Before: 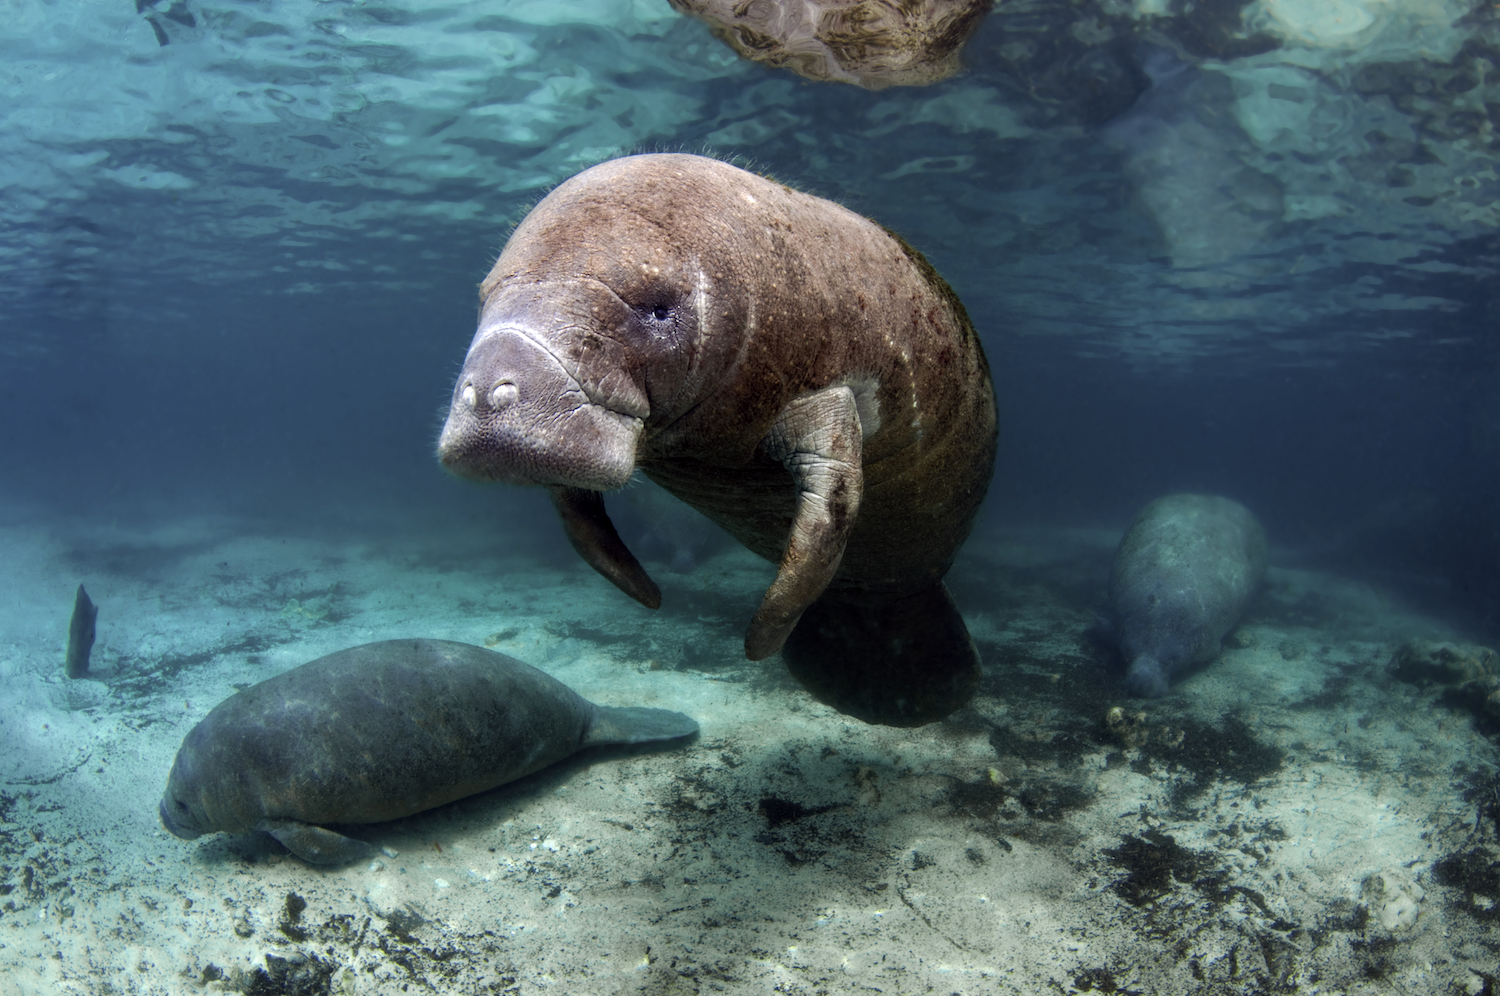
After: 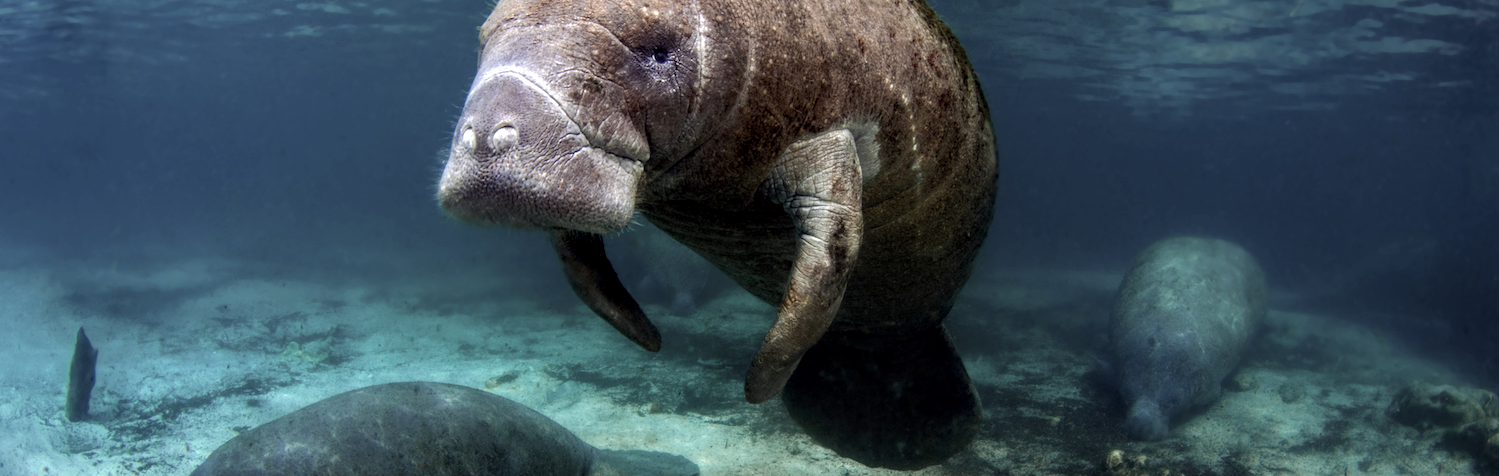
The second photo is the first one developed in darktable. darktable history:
local contrast: on, module defaults
crop and rotate: top 25.981%, bottom 26.159%
